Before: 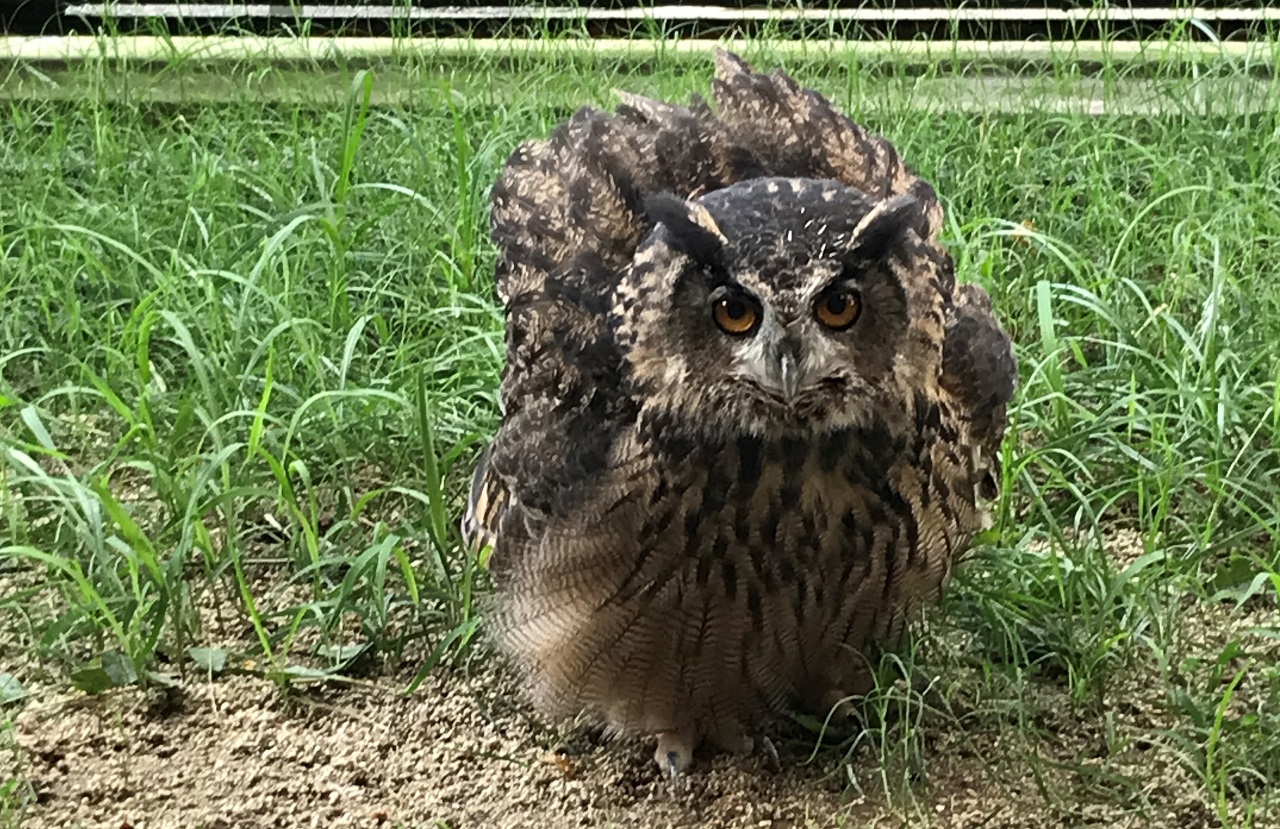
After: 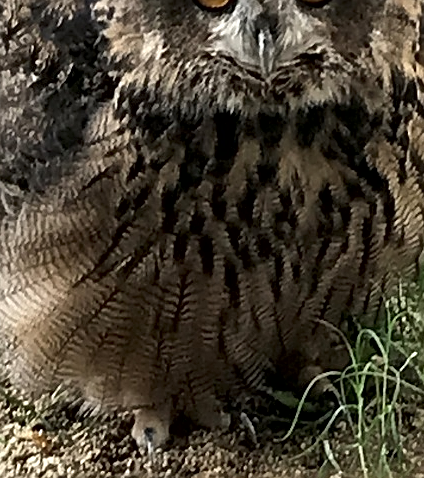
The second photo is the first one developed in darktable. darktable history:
crop: left 40.878%, top 39.176%, right 25.993%, bottom 3.081%
local contrast: mode bilateral grid, contrast 20, coarseness 50, detail 179%, midtone range 0.2
sharpen: on, module defaults
